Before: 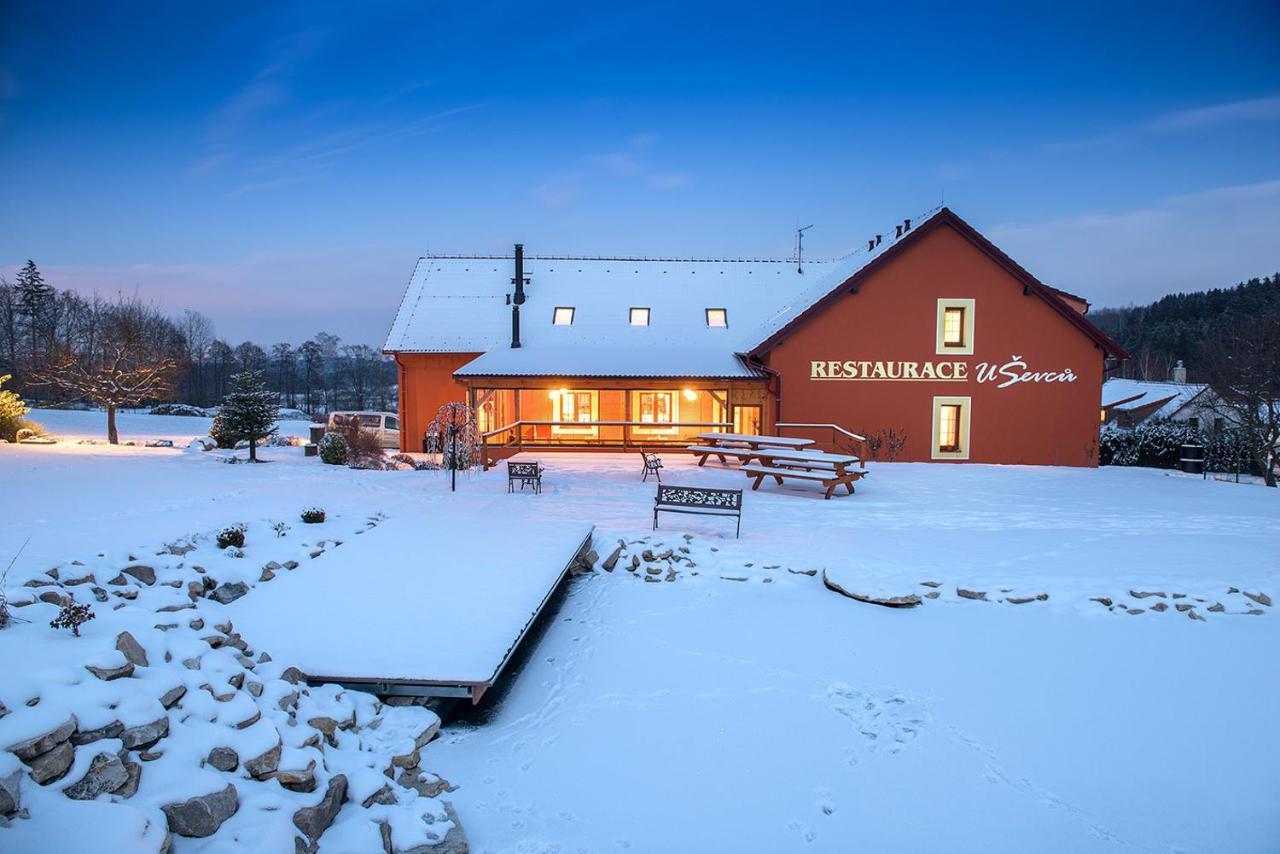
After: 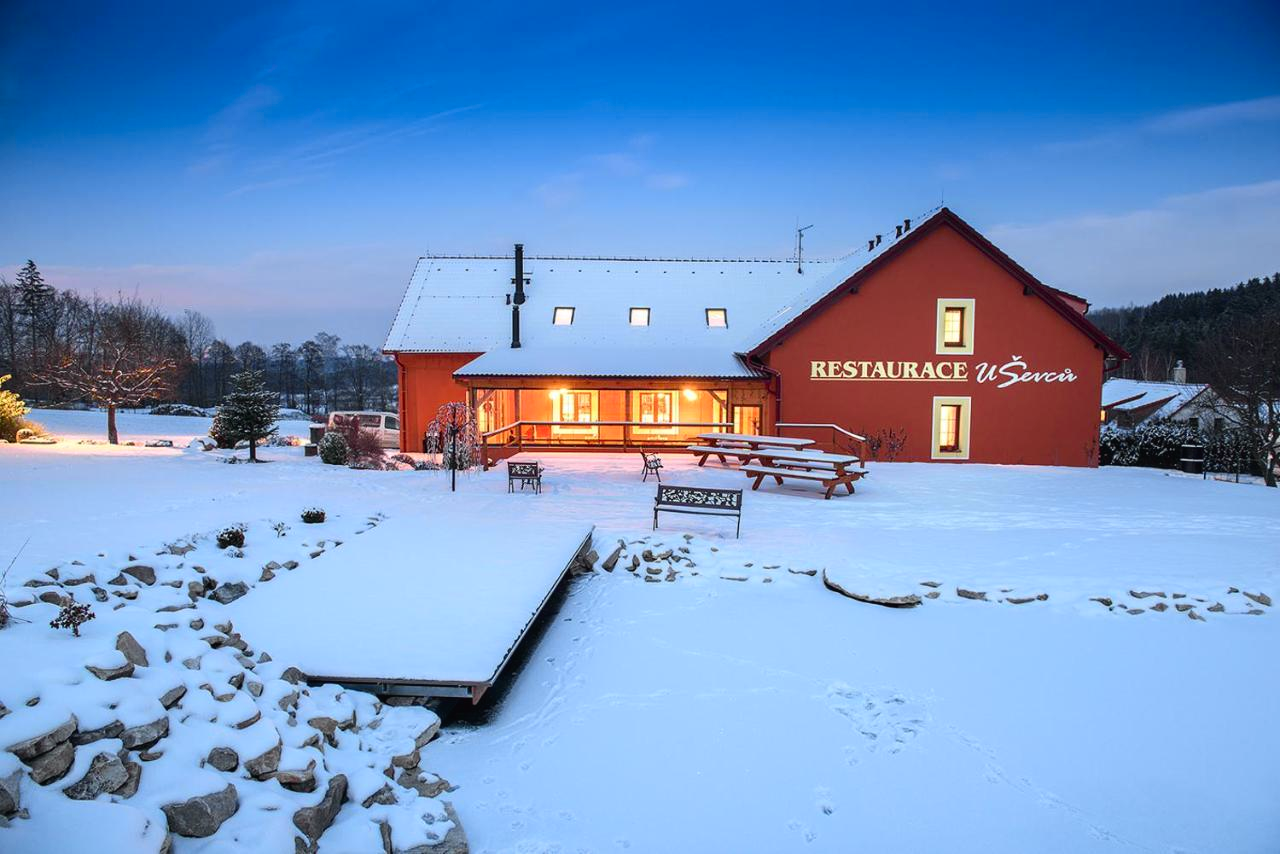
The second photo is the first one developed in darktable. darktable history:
tone curve: curves: ch0 [(0, 0.015) (0.037, 0.032) (0.131, 0.113) (0.275, 0.26) (0.497, 0.505) (0.617, 0.643) (0.704, 0.735) (0.813, 0.842) (0.911, 0.931) (0.997, 1)]; ch1 [(0, 0) (0.301, 0.3) (0.444, 0.438) (0.493, 0.494) (0.501, 0.5) (0.534, 0.543) (0.582, 0.605) (0.658, 0.687) (0.746, 0.79) (1, 1)]; ch2 [(0, 0) (0.246, 0.234) (0.36, 0.356) (0.415, 0.426) (0.476, 0.492) (0.502, 0.499) (0.525, 0.517) (0.533, 0.534) (0.586, 0.598) (0.634, 0.643) (0.706, 0.717) (0.853, 0.83) (1, 0.951)], color space Lab, independent channels, preserve colors none
